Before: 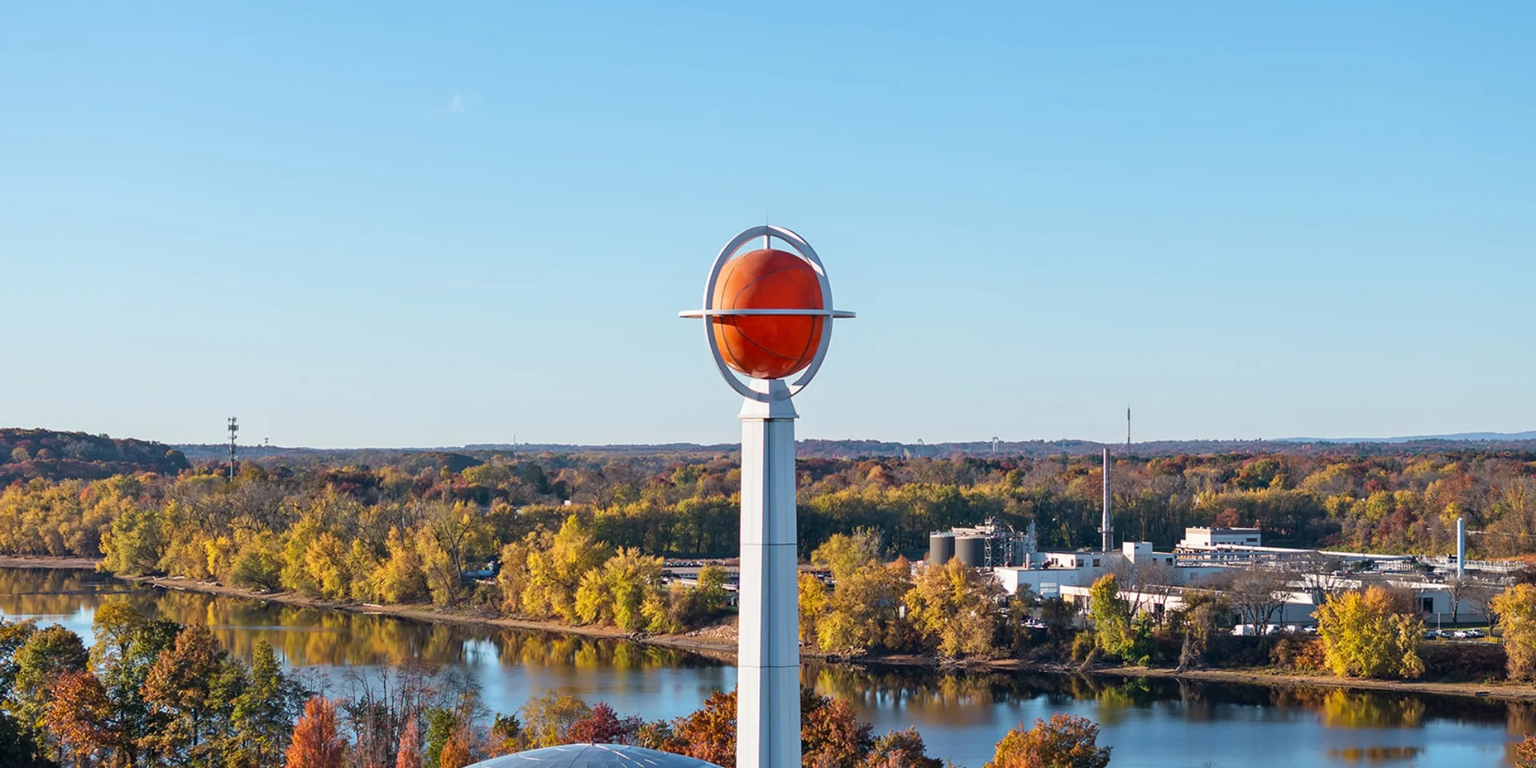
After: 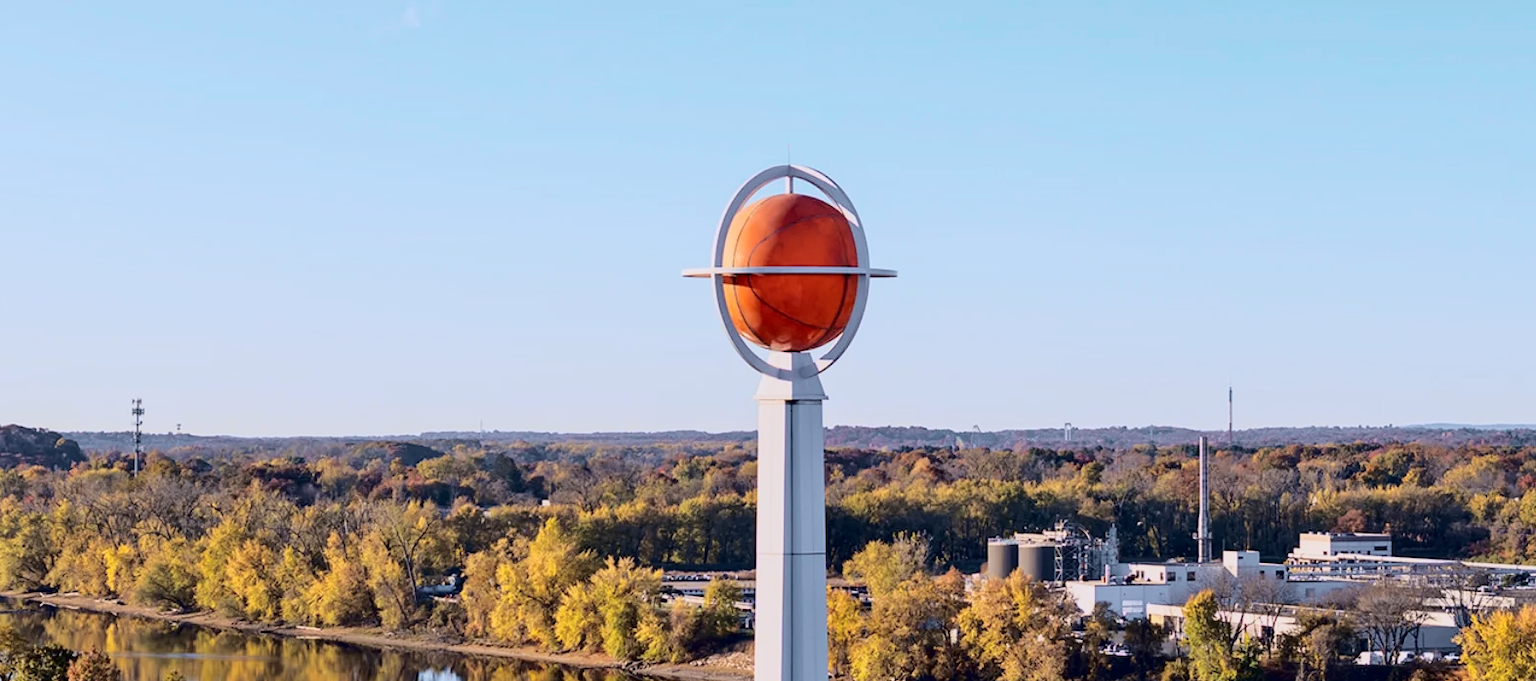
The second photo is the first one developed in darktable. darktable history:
tone curve: curves: ch0 [(0.003, 0.003) (0.104, 0.026) (0.236, 0.181) (0.401, 0.443) (0.495, 0.55) (0.625, 0.67) (0.819, 0.841) (0.96, 0.899)]; ch1 [(0, 0) (0.161, 0.092) (0.37, 0.302) (0.424, 0.402) (0.45, 0.466) (0.495, 0.51) (0.573, 0.571) (0.638, 0.641) (0.751, 0.741) (1, 1)]; ch2 [(0, 0) (0.352, 0.403) (0.466, 0.443) (0.524, 0.526) (0.56, 0.556) (1, 1)], color space Lab, independent channels, preserve colors none
crop: left 7.856%, top 11.836%, right 10.12%, bottom 15.387%
